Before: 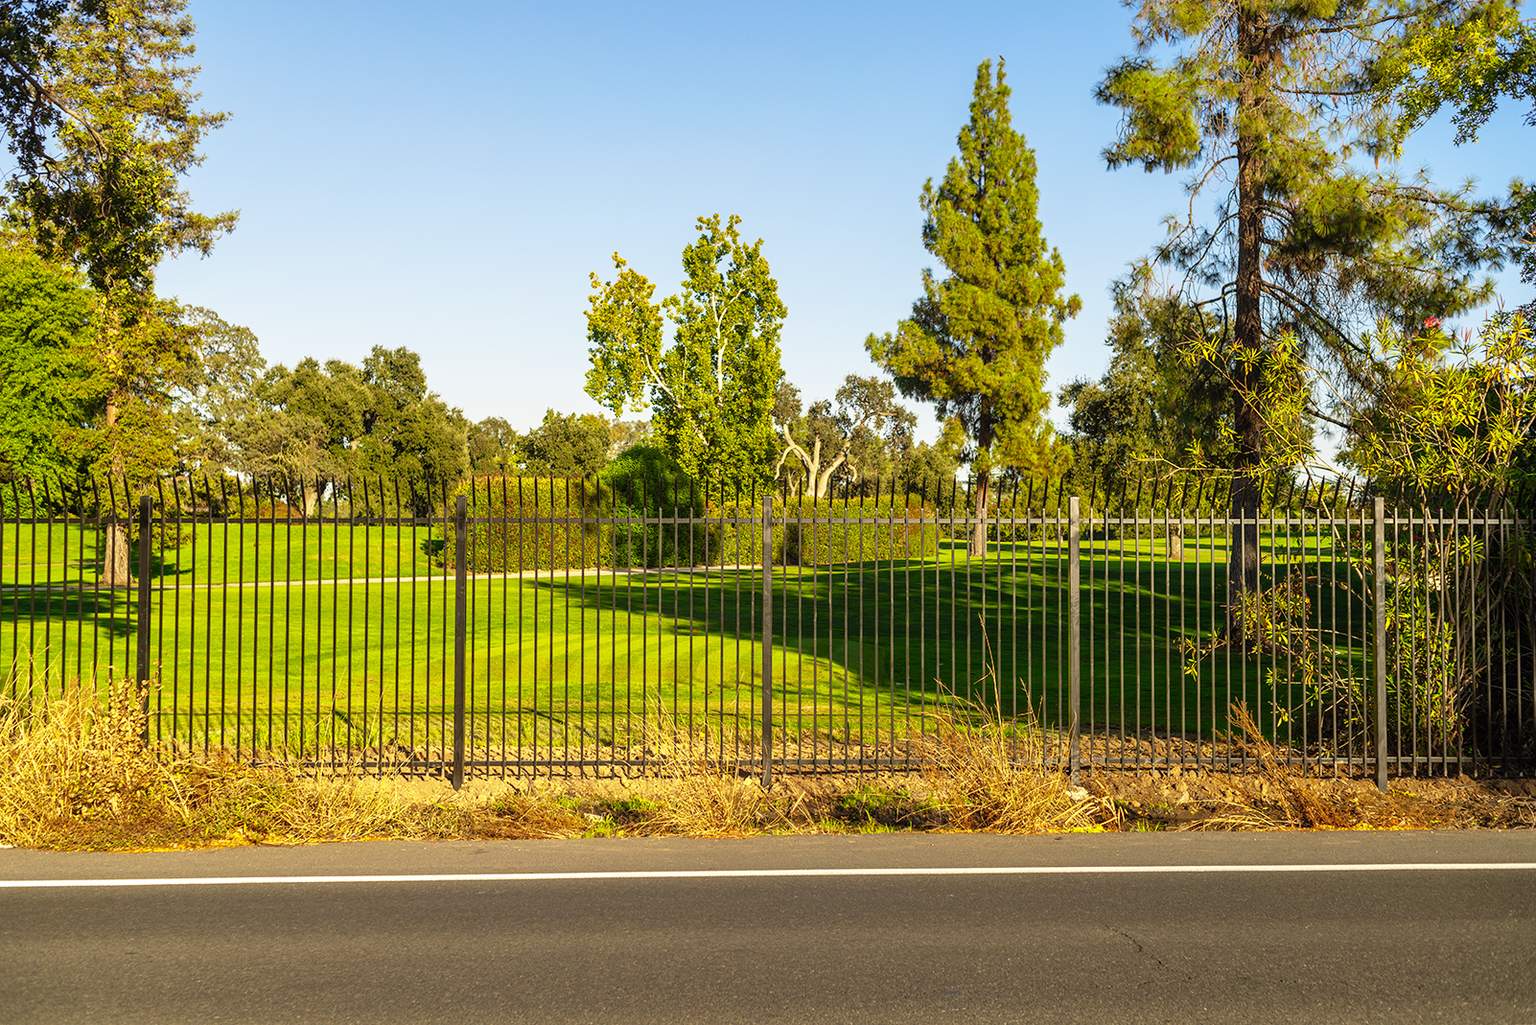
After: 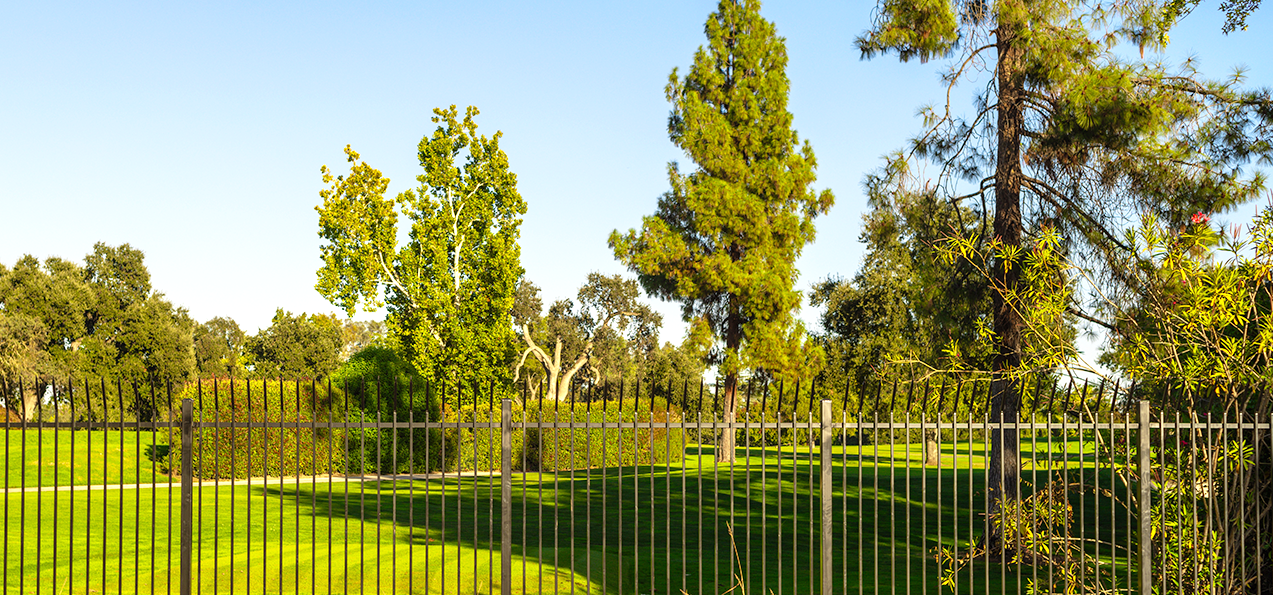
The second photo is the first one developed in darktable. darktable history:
crop: left 18.38%, top 11.092%, right 2.134%, bottom 33.217%
exposure: exposure 0.191 EV, compensate highlight preservation false
